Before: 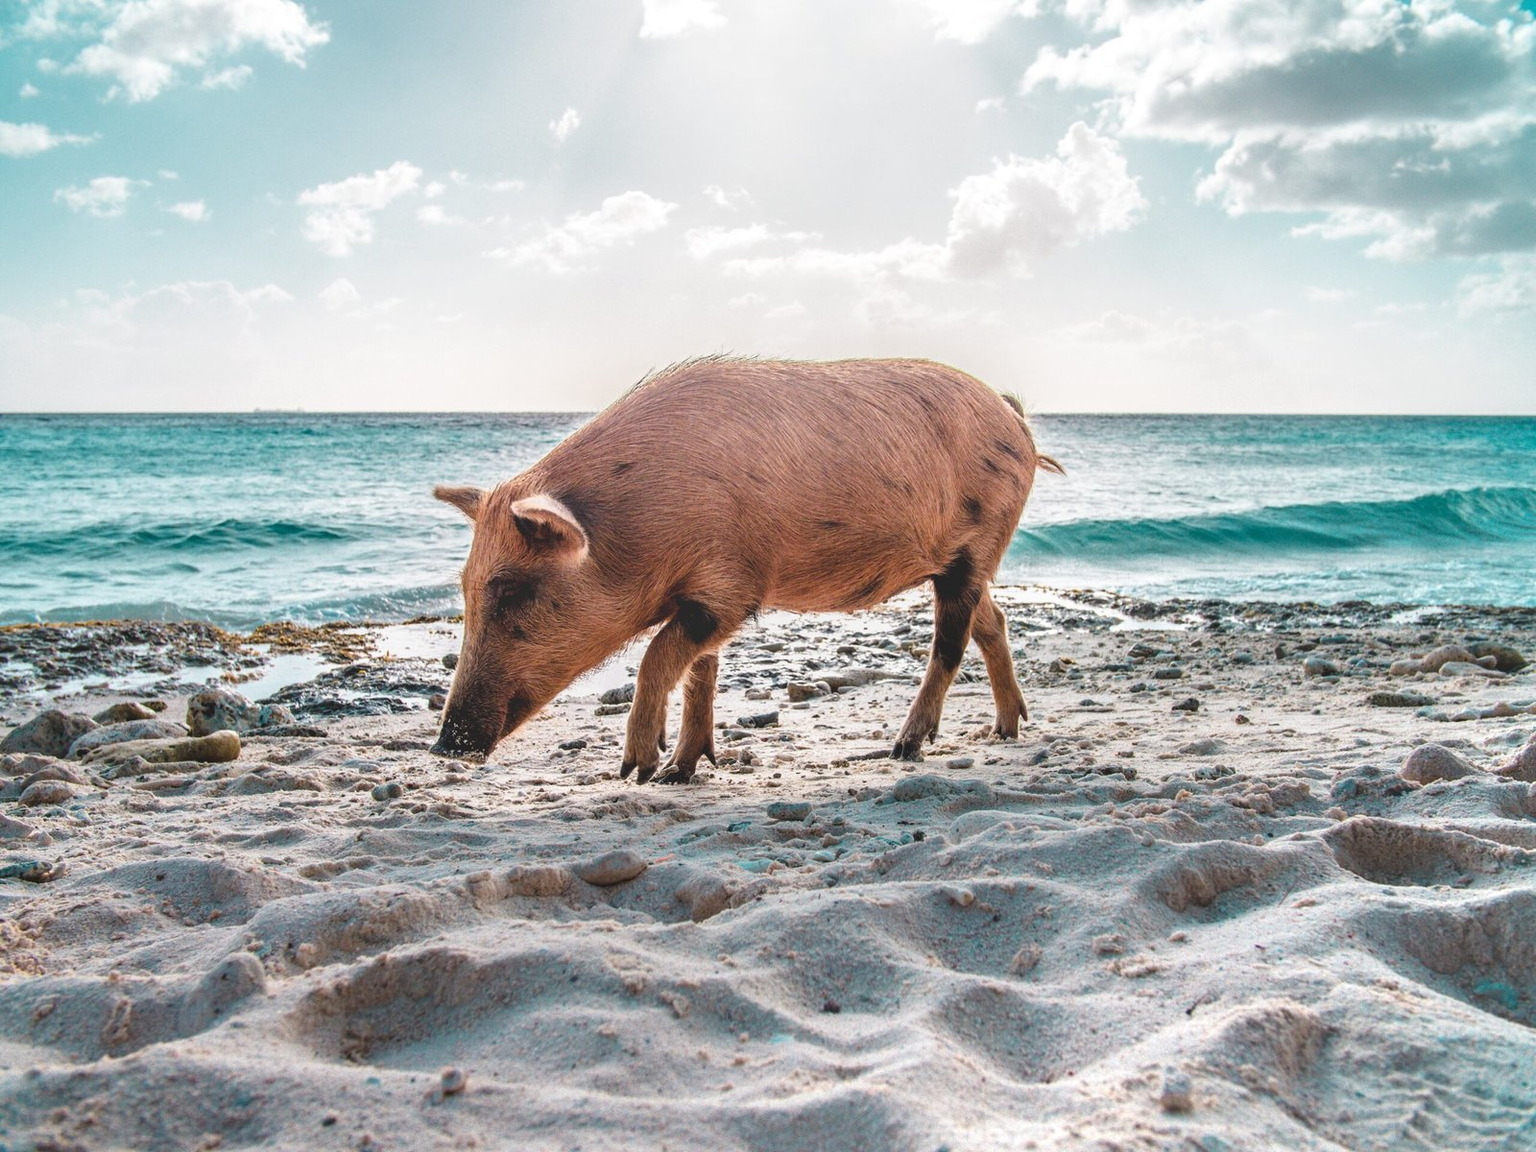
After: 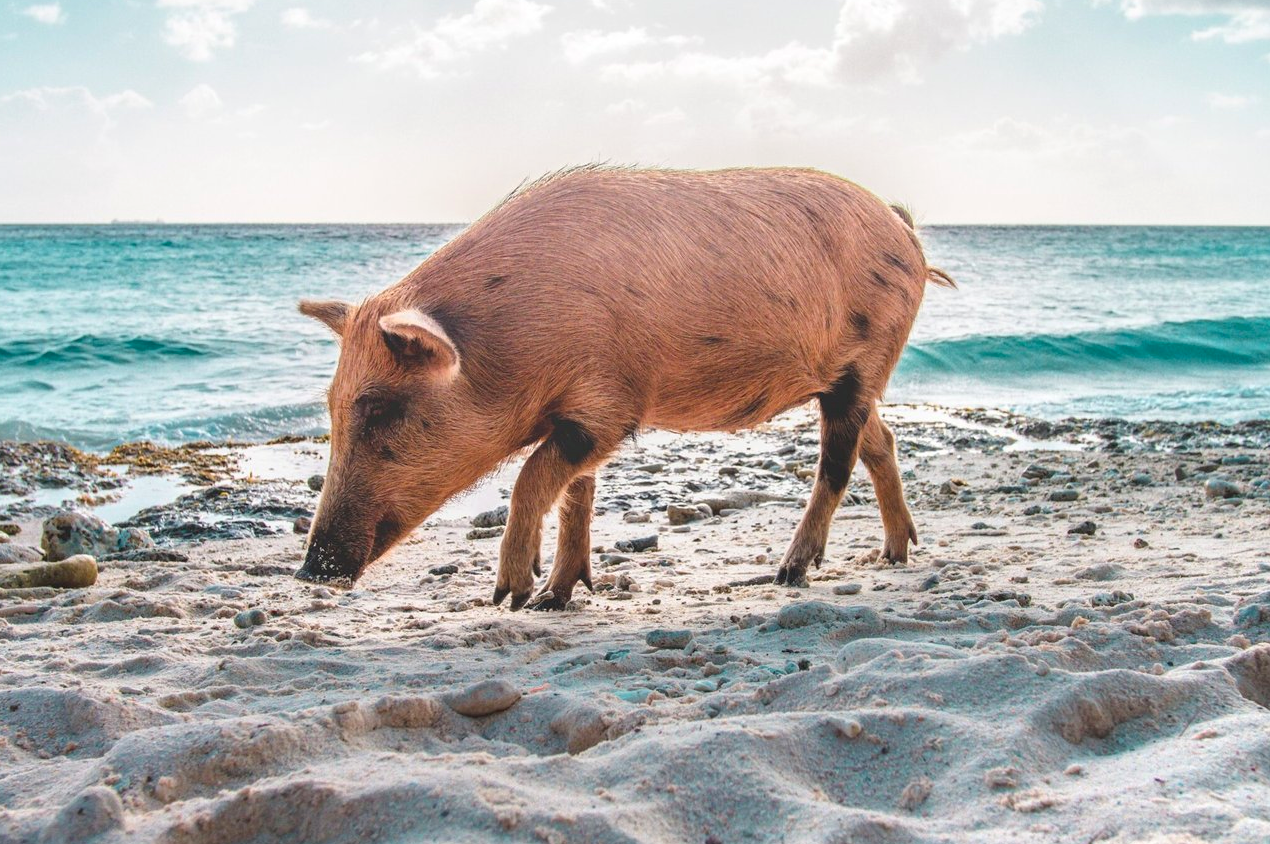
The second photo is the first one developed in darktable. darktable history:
crop: left 9.595%, top 17.232%, right 10.981%, bottom 12.387%
contrast brightness saturation: contrast 0.032, brightness 0.055, saturation 0.132
